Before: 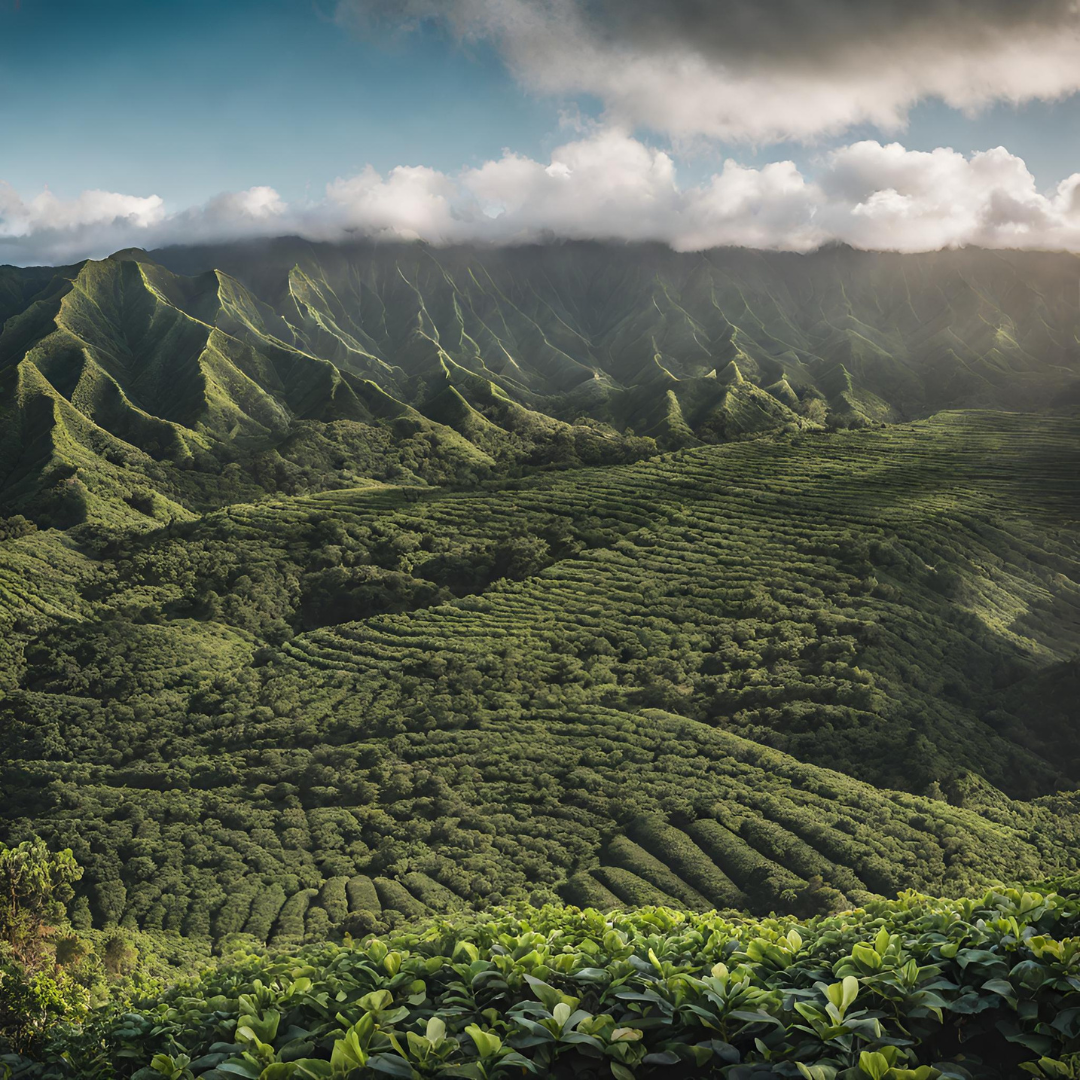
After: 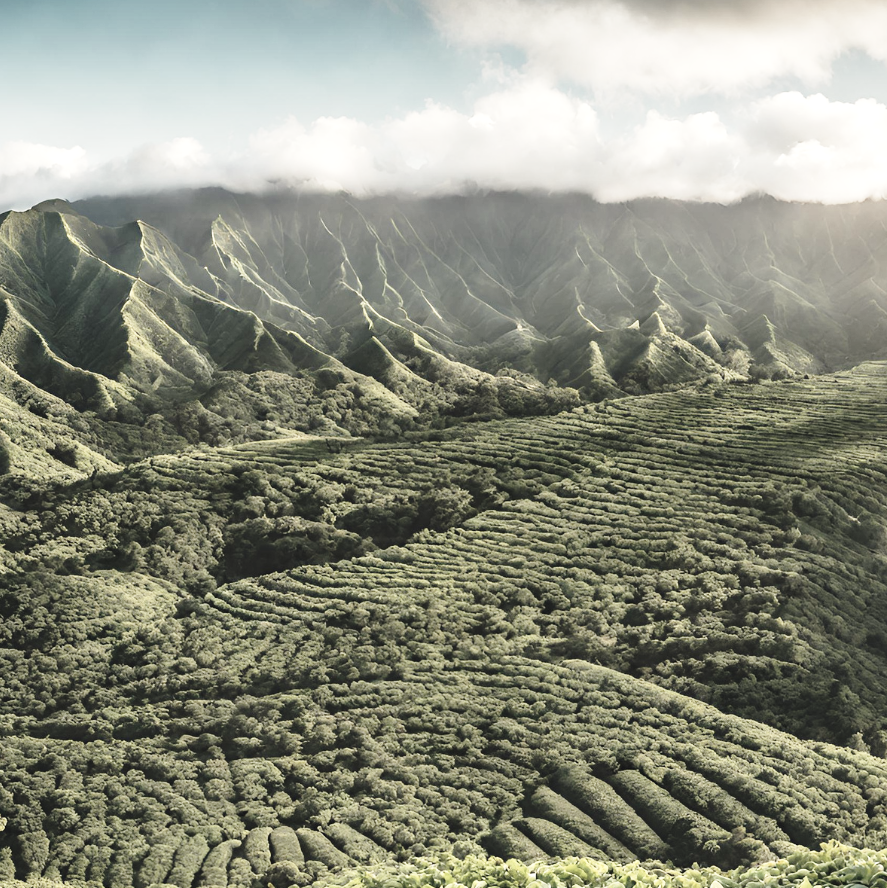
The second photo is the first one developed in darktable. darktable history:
exposure: exposure 0.376 EV, compensate highlight preservation false
white balance: red 1.029, blue 0.92
crop and rotate: left 7.196%, top 4.574%, right 10.605%, bottom 13.178%
base curve: curves: ch0 [(0, 0) (0.028, 0.03) (0.121, 0.232) (0.46, 0.748) (0.859, 0.968) (1, 1)], preserve colors none
color correction: saturation 0.5
